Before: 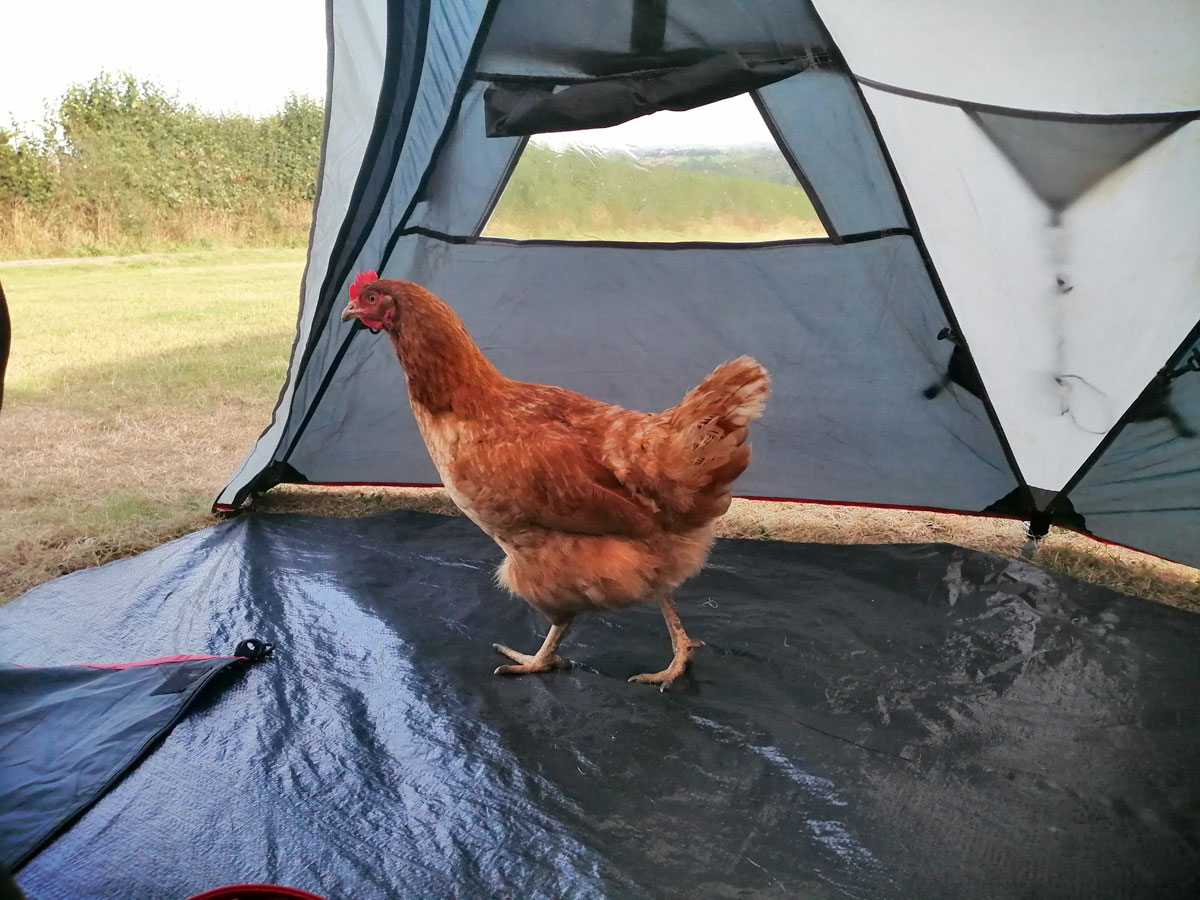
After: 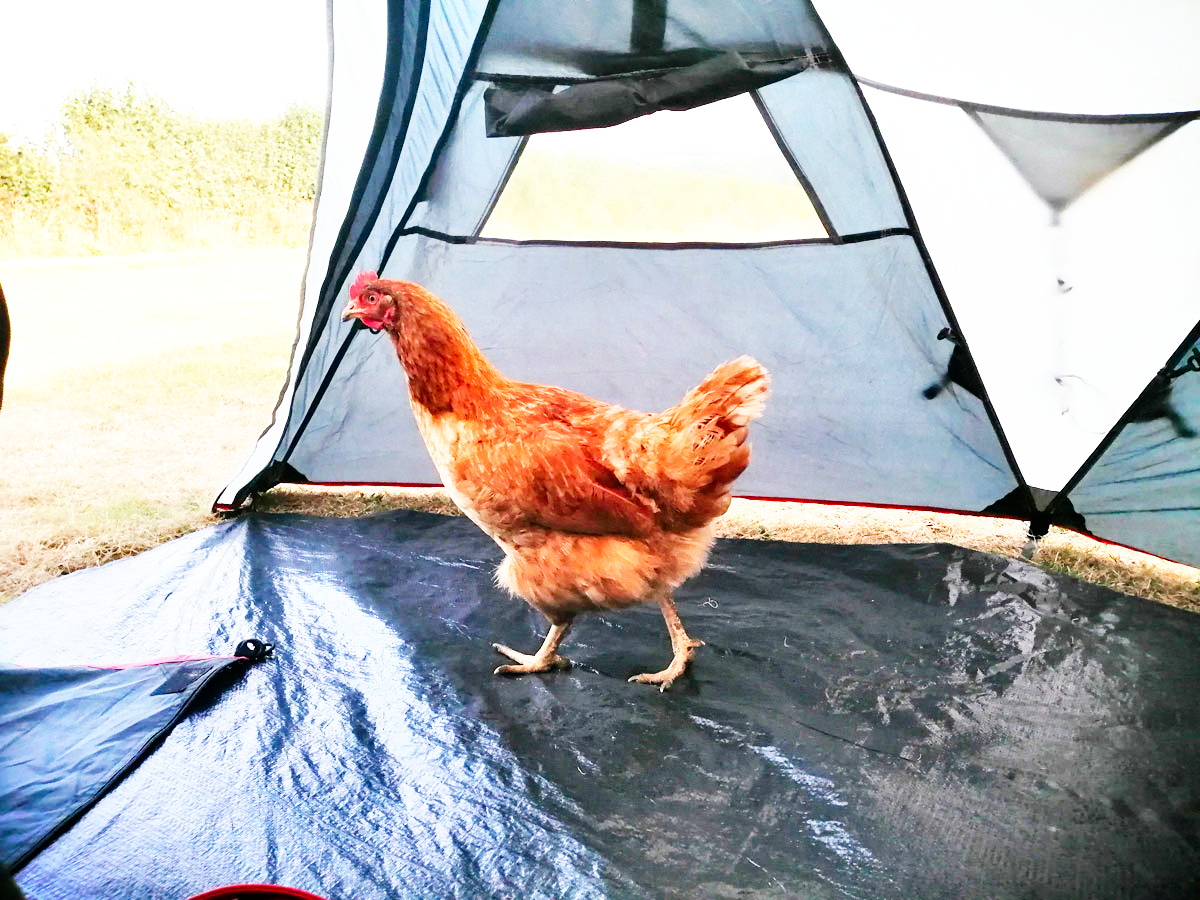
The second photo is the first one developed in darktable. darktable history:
base curve: curves: ch0 [(0, 0) (0.007, 0.004) (0.027, 0.03) (0.046, 0.07) (0.207, 0.54) (0.442, 0.872) (0.673, 0.972) (1, 1)], preserve colors none
exposure: black level correction 0.001, exposure 0.498 EV, compensate highlight preservation false
